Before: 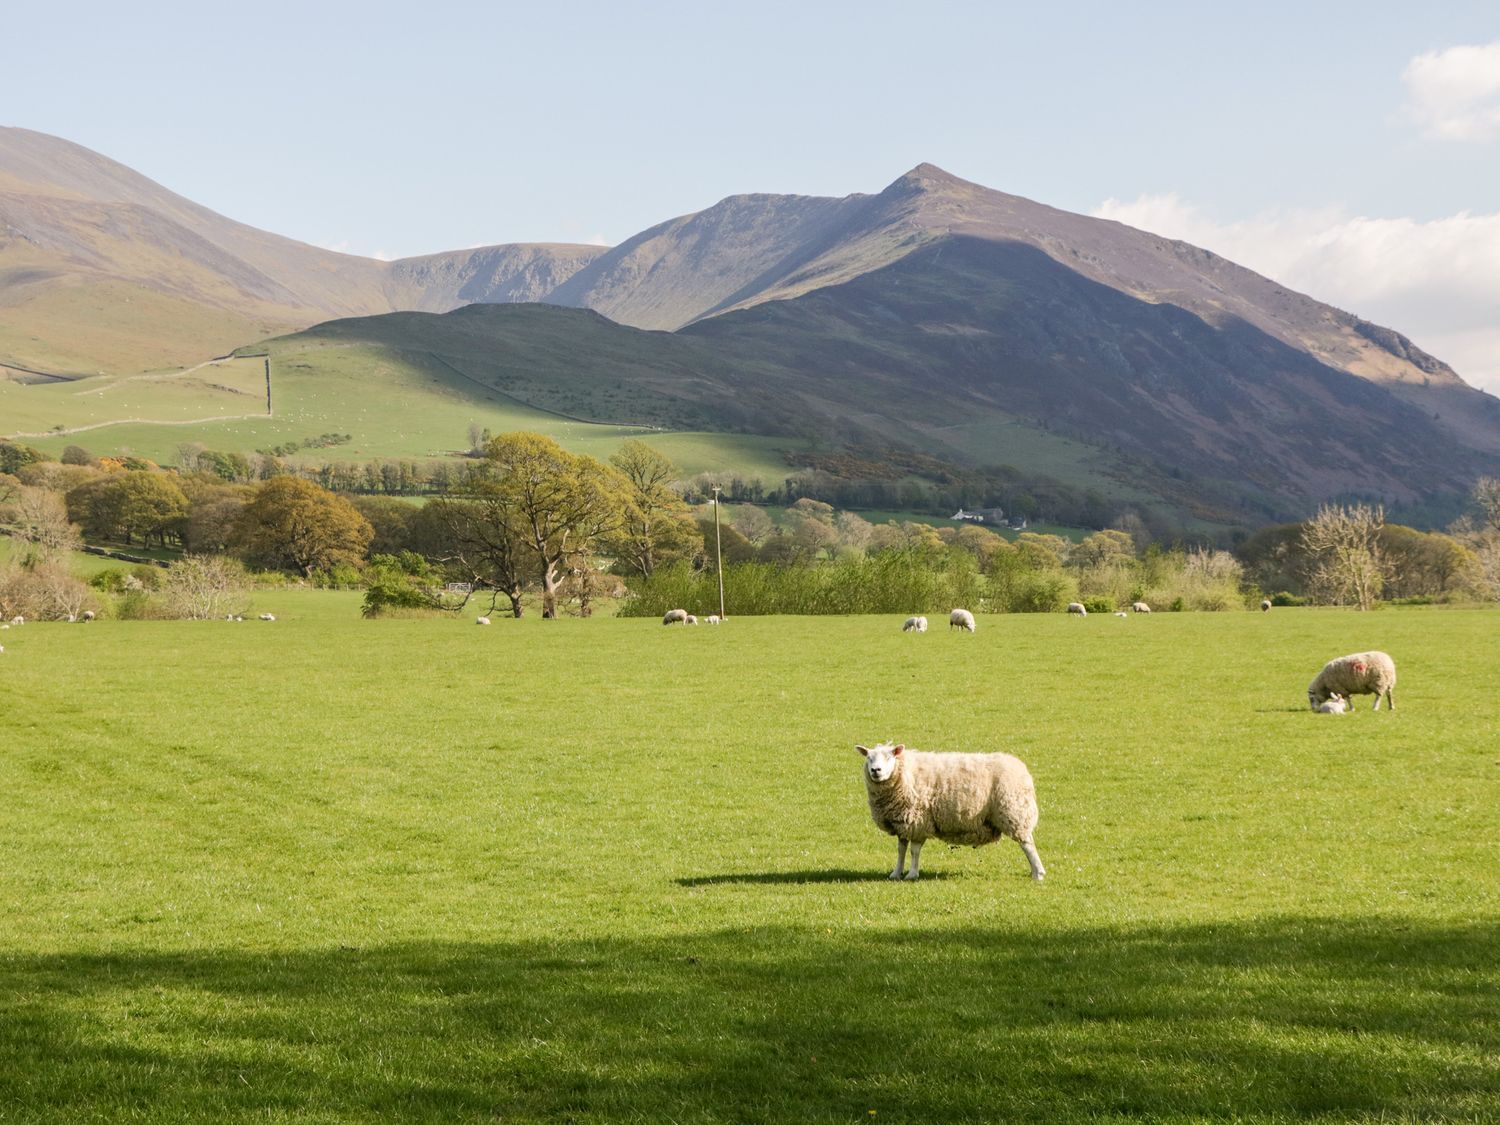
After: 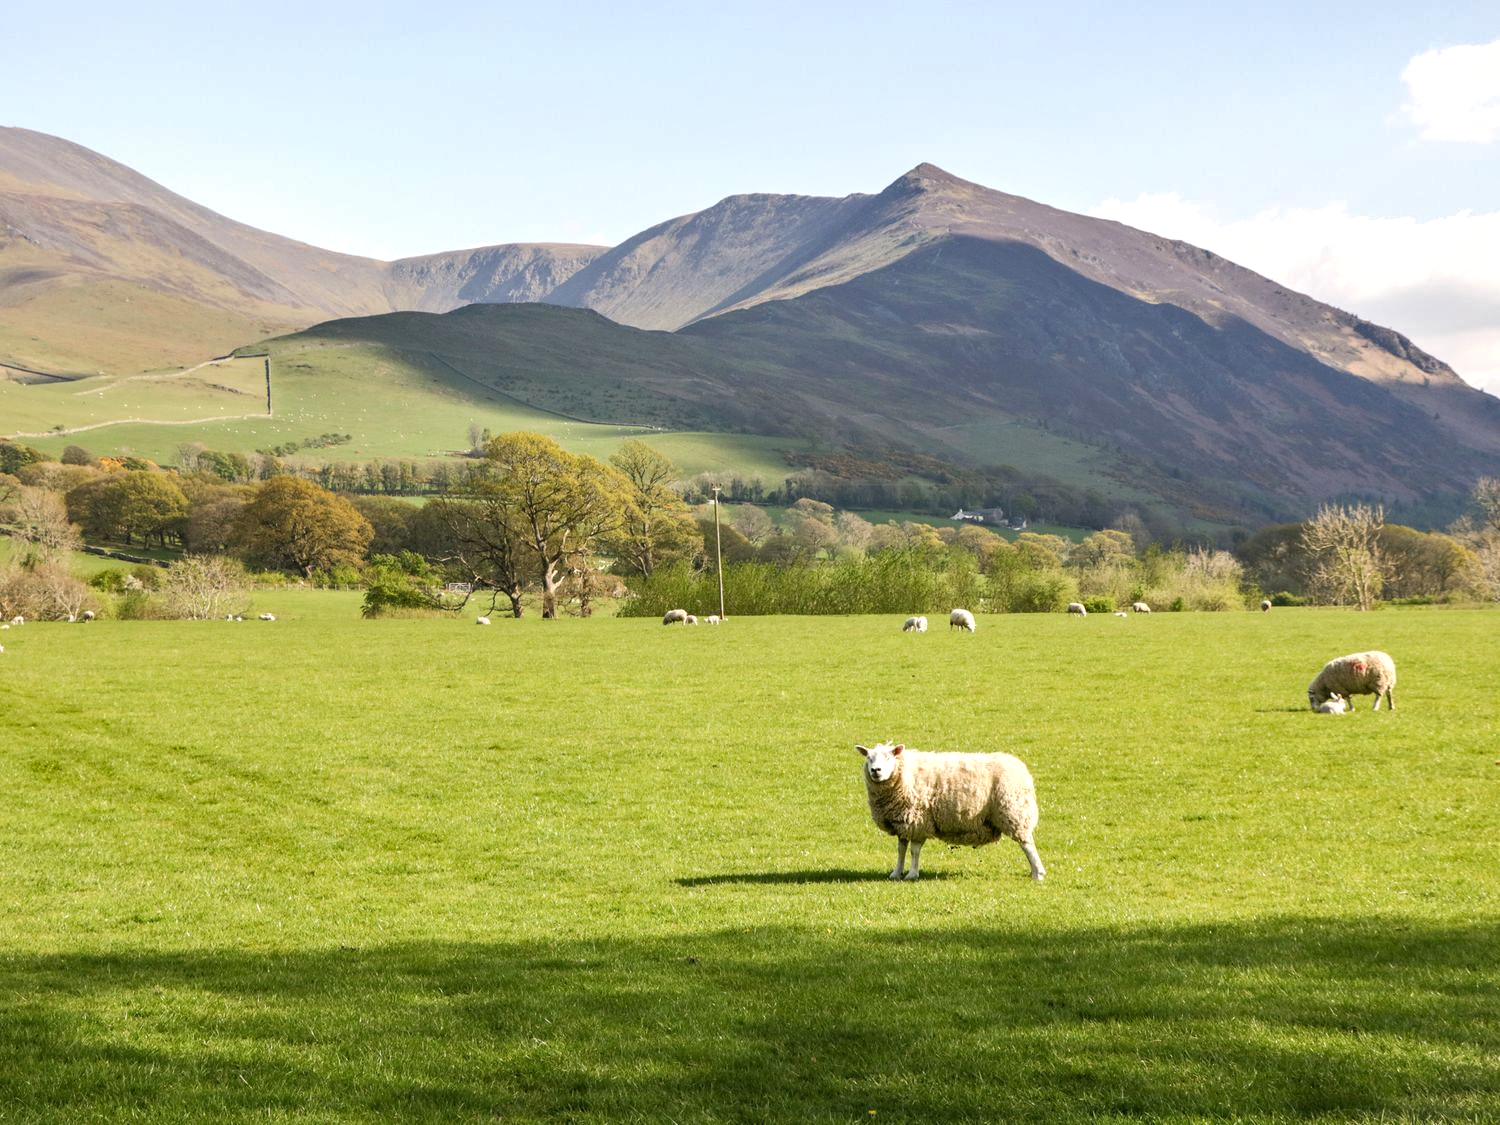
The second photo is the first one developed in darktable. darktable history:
shadows and highlights: low approximation 0.01, soften with gaussian
tone equalizer: -8 EV -0.44 EV, -7 EV -0.389 EV, -6 EV -0.316 EV, -5 EV -0.2 EV, -3 EV 0.238 EV, -2 EV 0.357 EV, -1 EV 0.398 EV, +0 EV 0.401 EV
